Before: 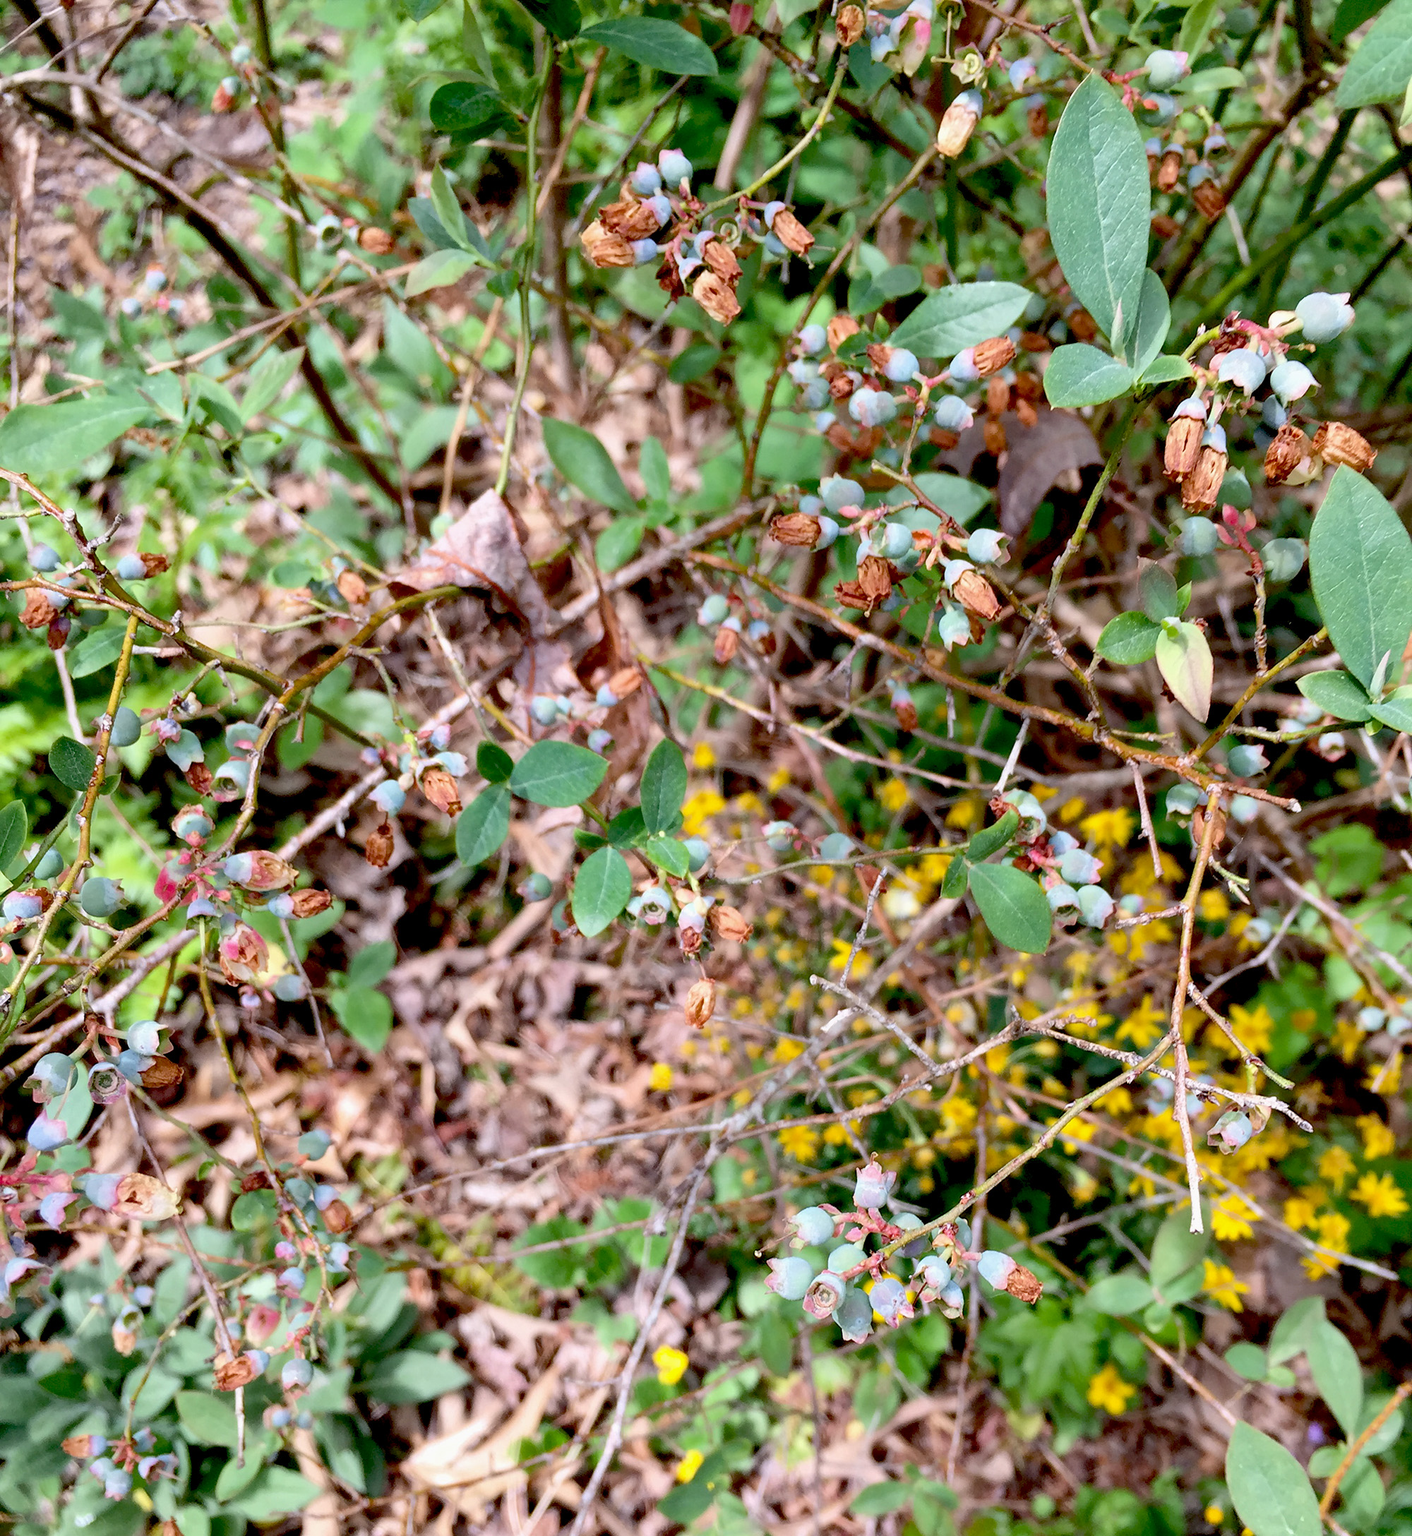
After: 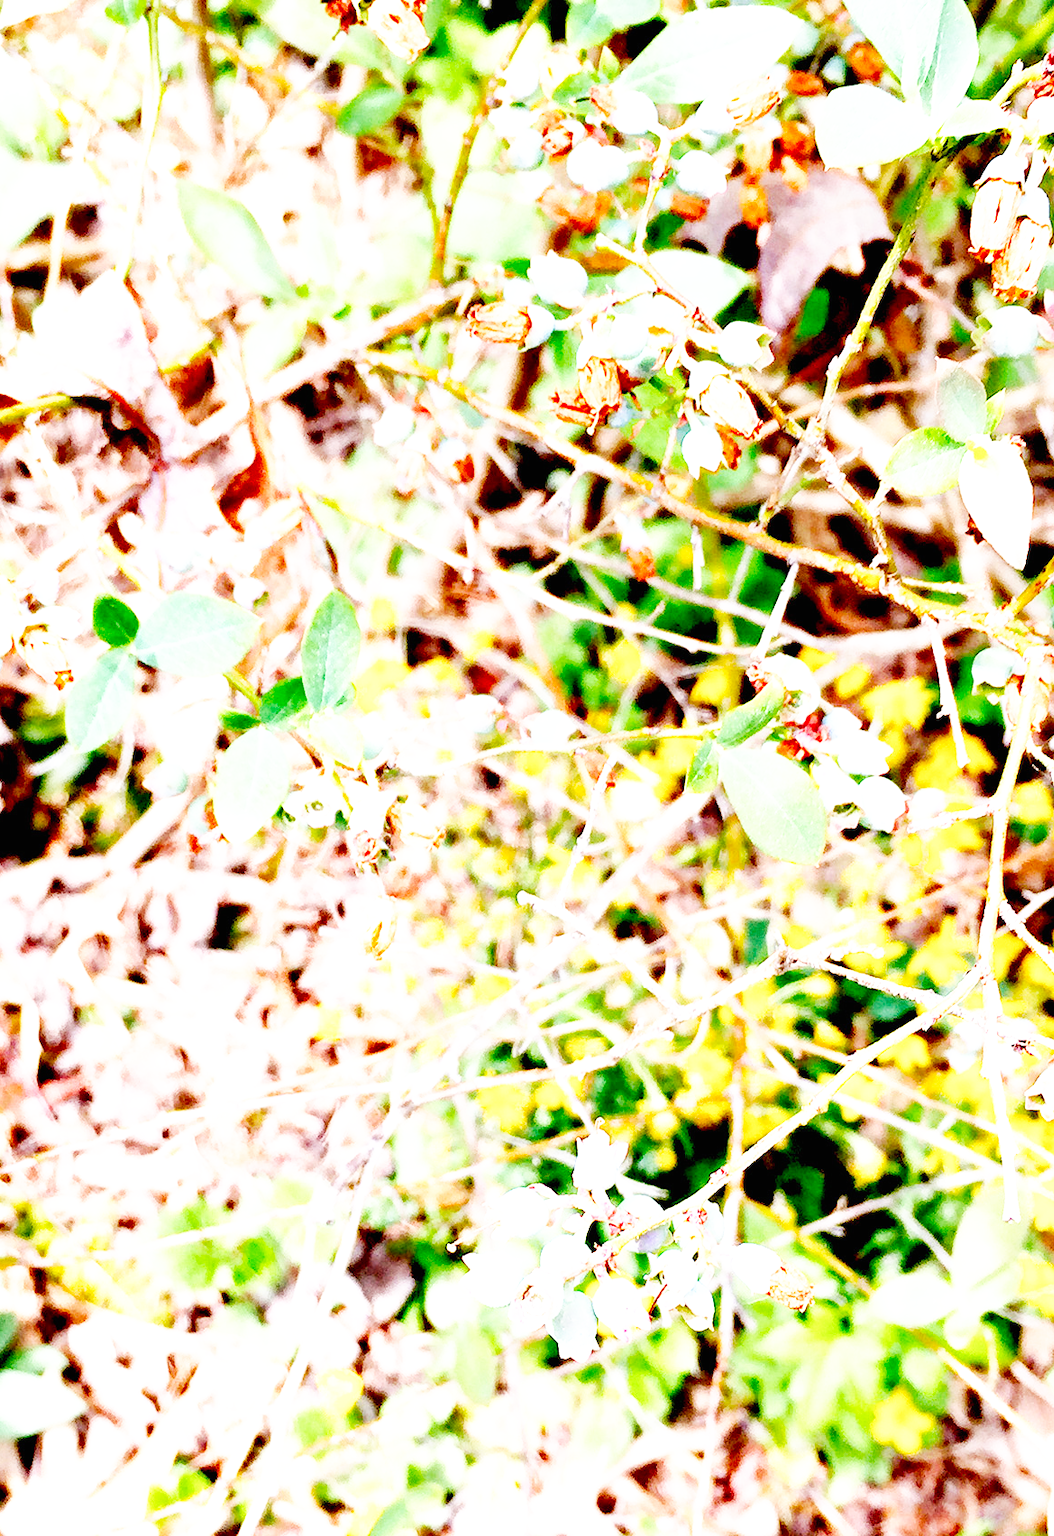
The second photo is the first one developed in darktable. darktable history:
crop and rotate: left 28.671%, top 18.033%, right 12.82%, bottom 3.652%
base curve: curves: ch0 [(0, 0) (0.007, 0.004) (0.027, 0.03) (0.046, 0.07) (0.207, 0.54) (0.442, 0.872) (0.673, 0.972) (1, 1)], preserve colors none
exposure: black level correction 0, exposure 1.382 EV, compensate exposure bias true, compensate highlight preservation false
